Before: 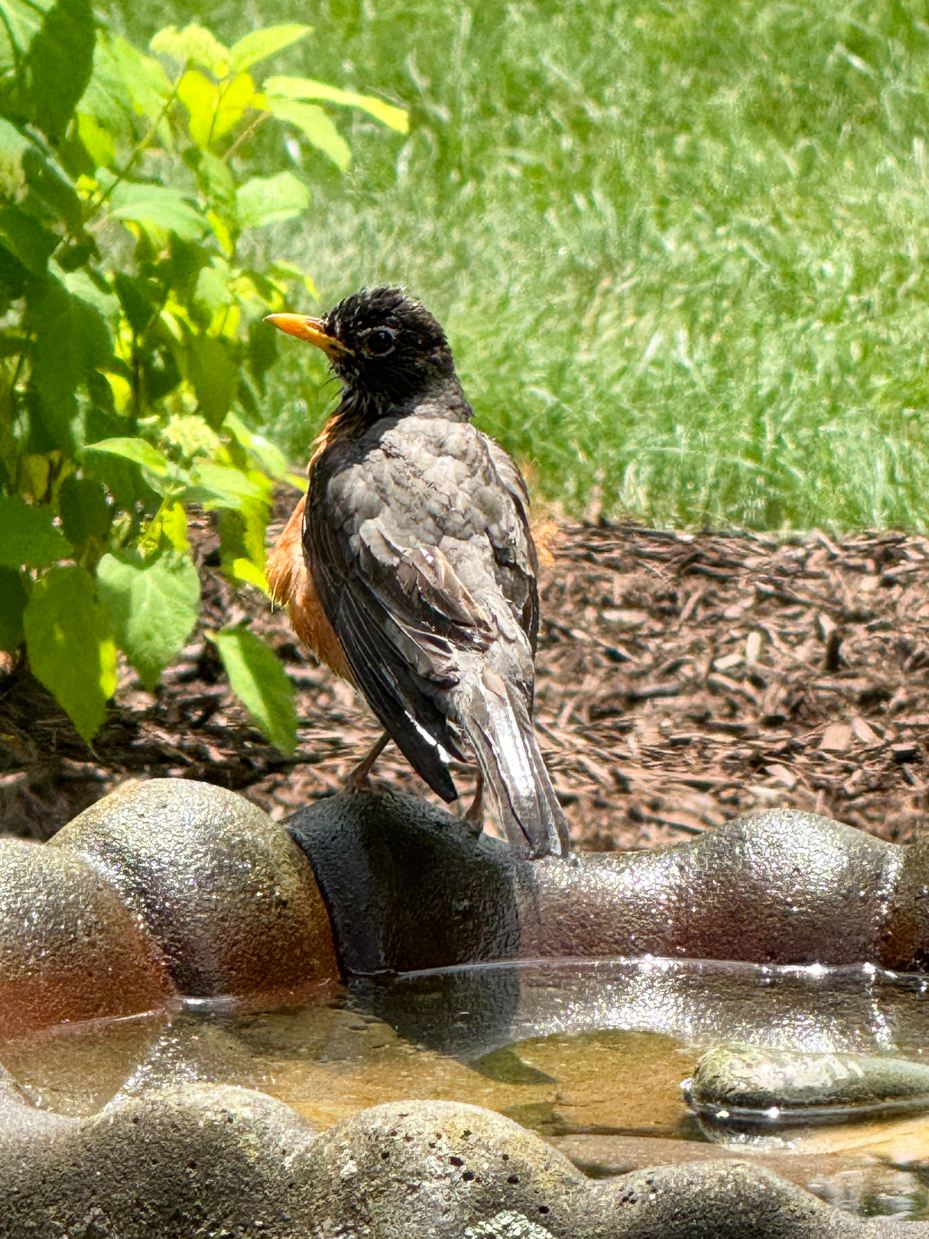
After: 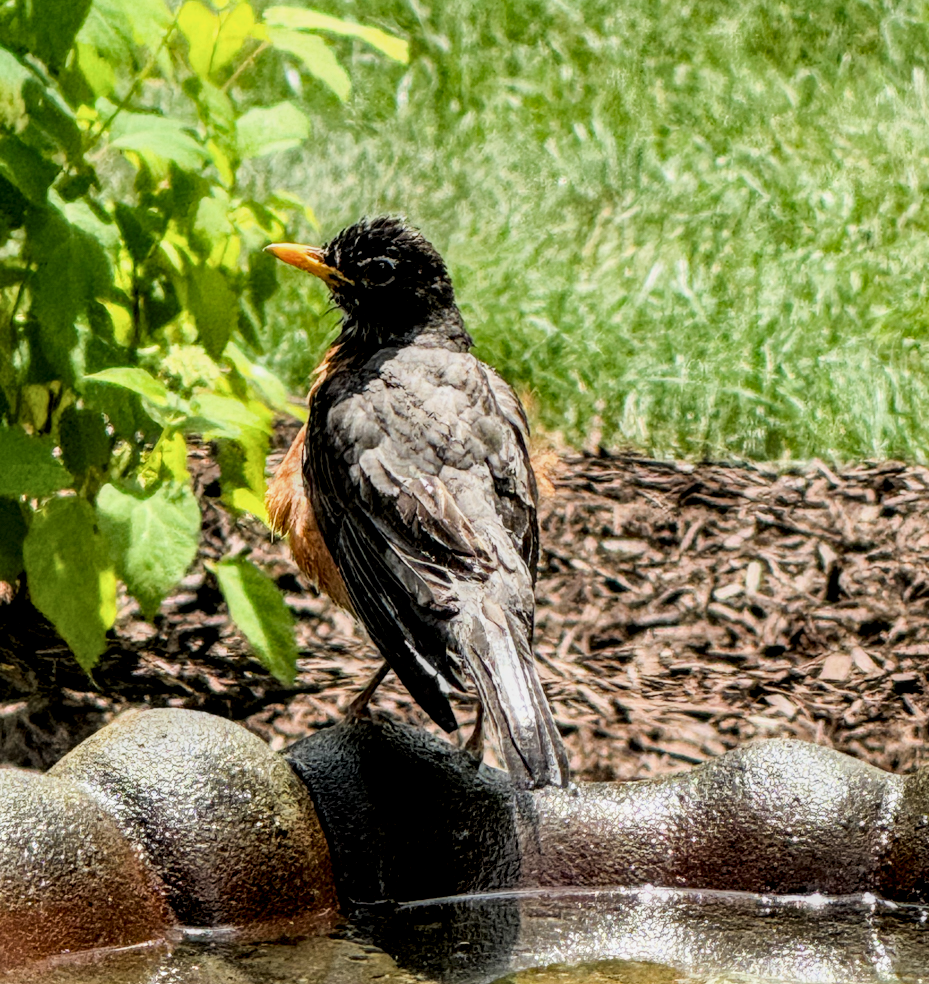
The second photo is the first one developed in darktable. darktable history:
filmic rgb: black relative exposure -7.65 EV, white relative exposure 4.56 EV, hardness 3.61, contrast 1.118
local contrast: detail 156%
crop and rotate: top 5.658%, bottom 14.897%
